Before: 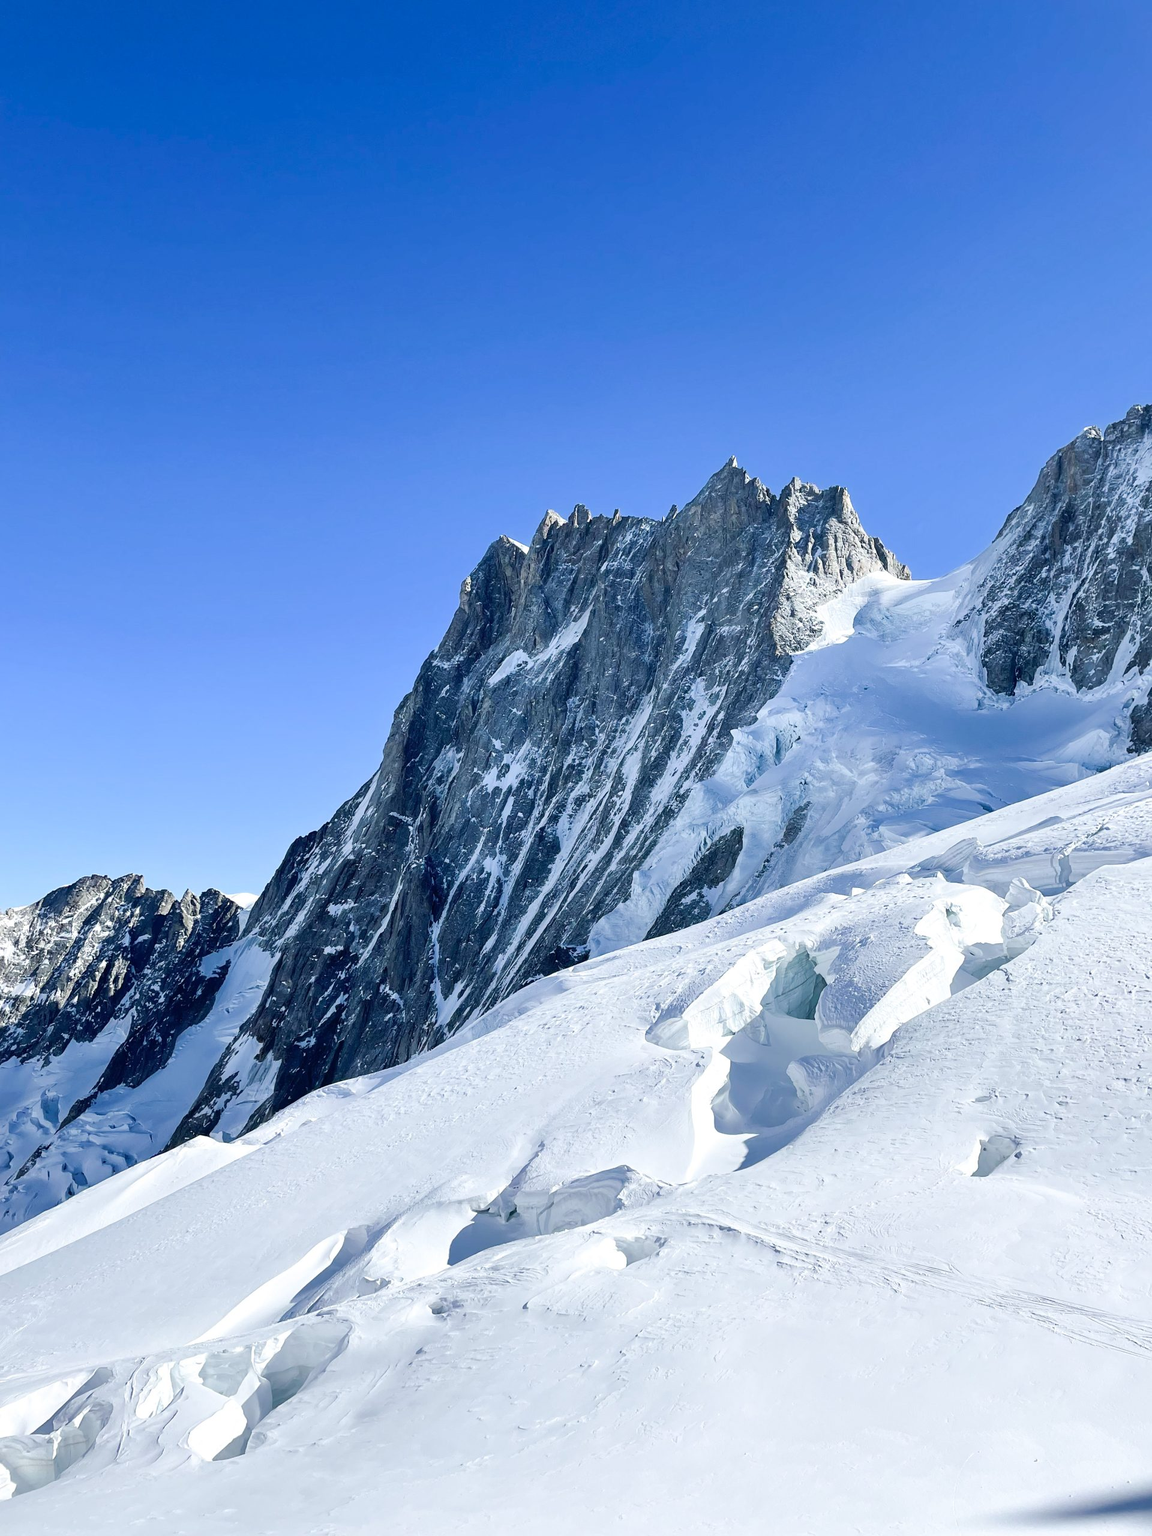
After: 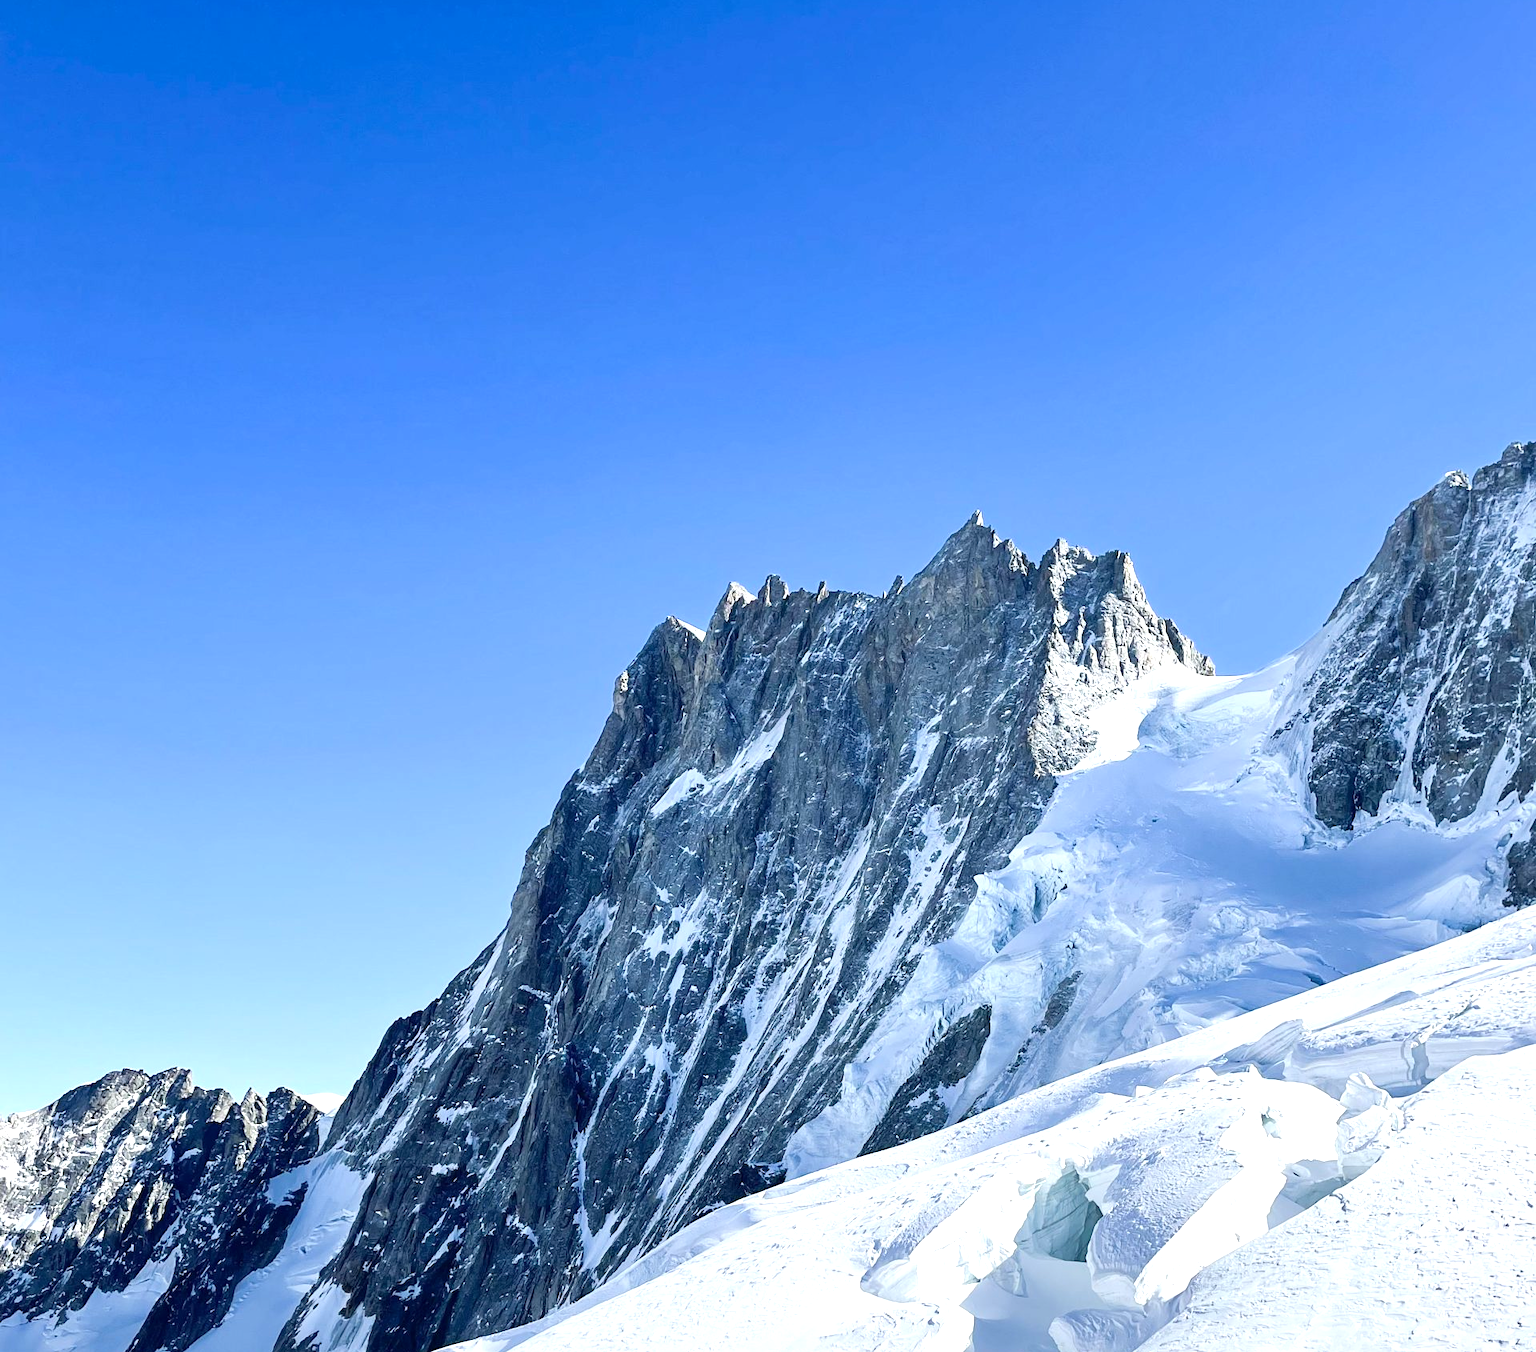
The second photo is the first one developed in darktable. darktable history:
exposure: black level correction 0.001, exposure 0.499 EV, compensate exposure bias true, compensate highlight preservation false
crop and rotate: top 4.798%, bottom 29.162%
